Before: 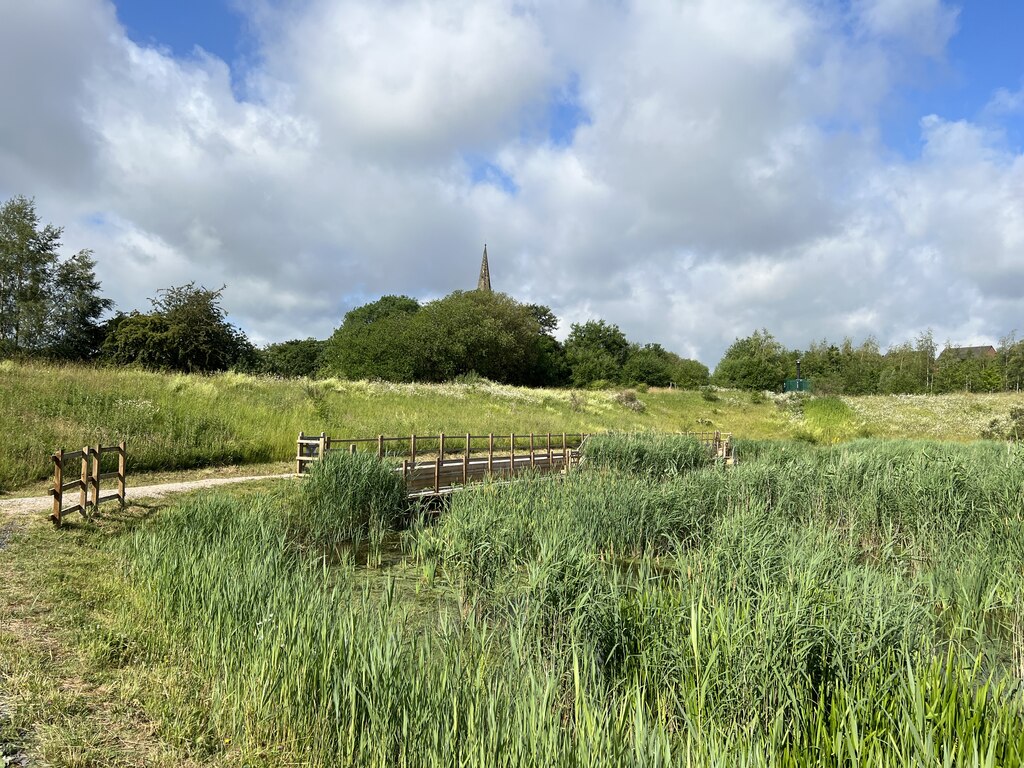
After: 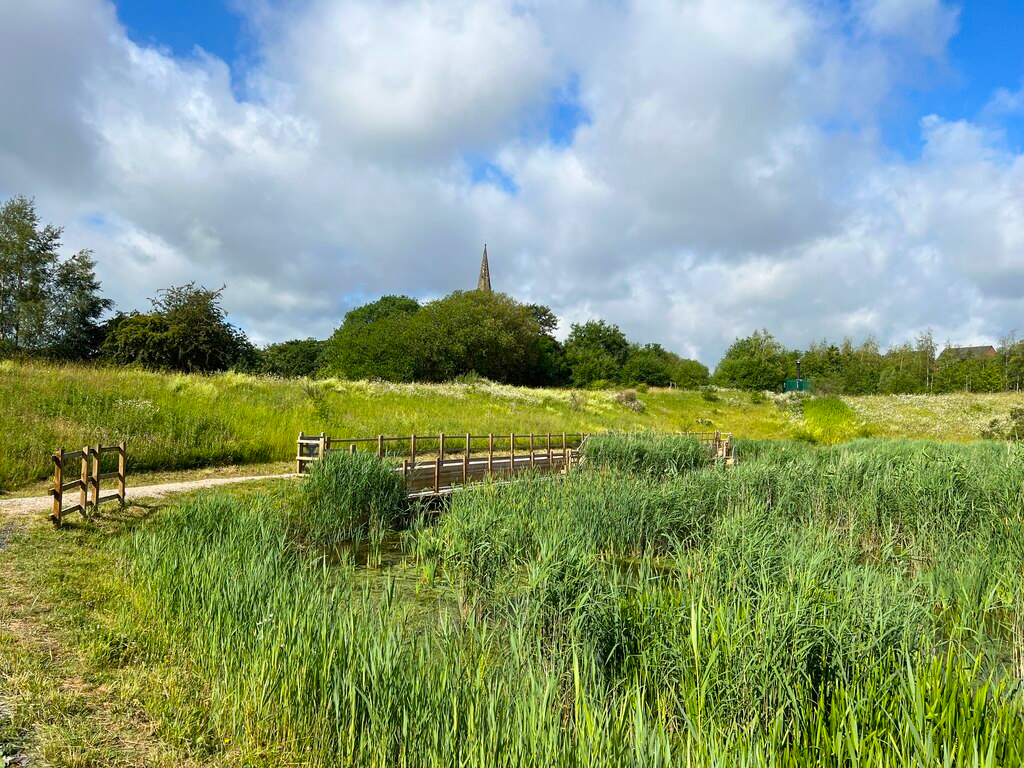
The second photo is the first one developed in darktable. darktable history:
color balance rgb: perceptual saturation grading › global saturation 19.486%
